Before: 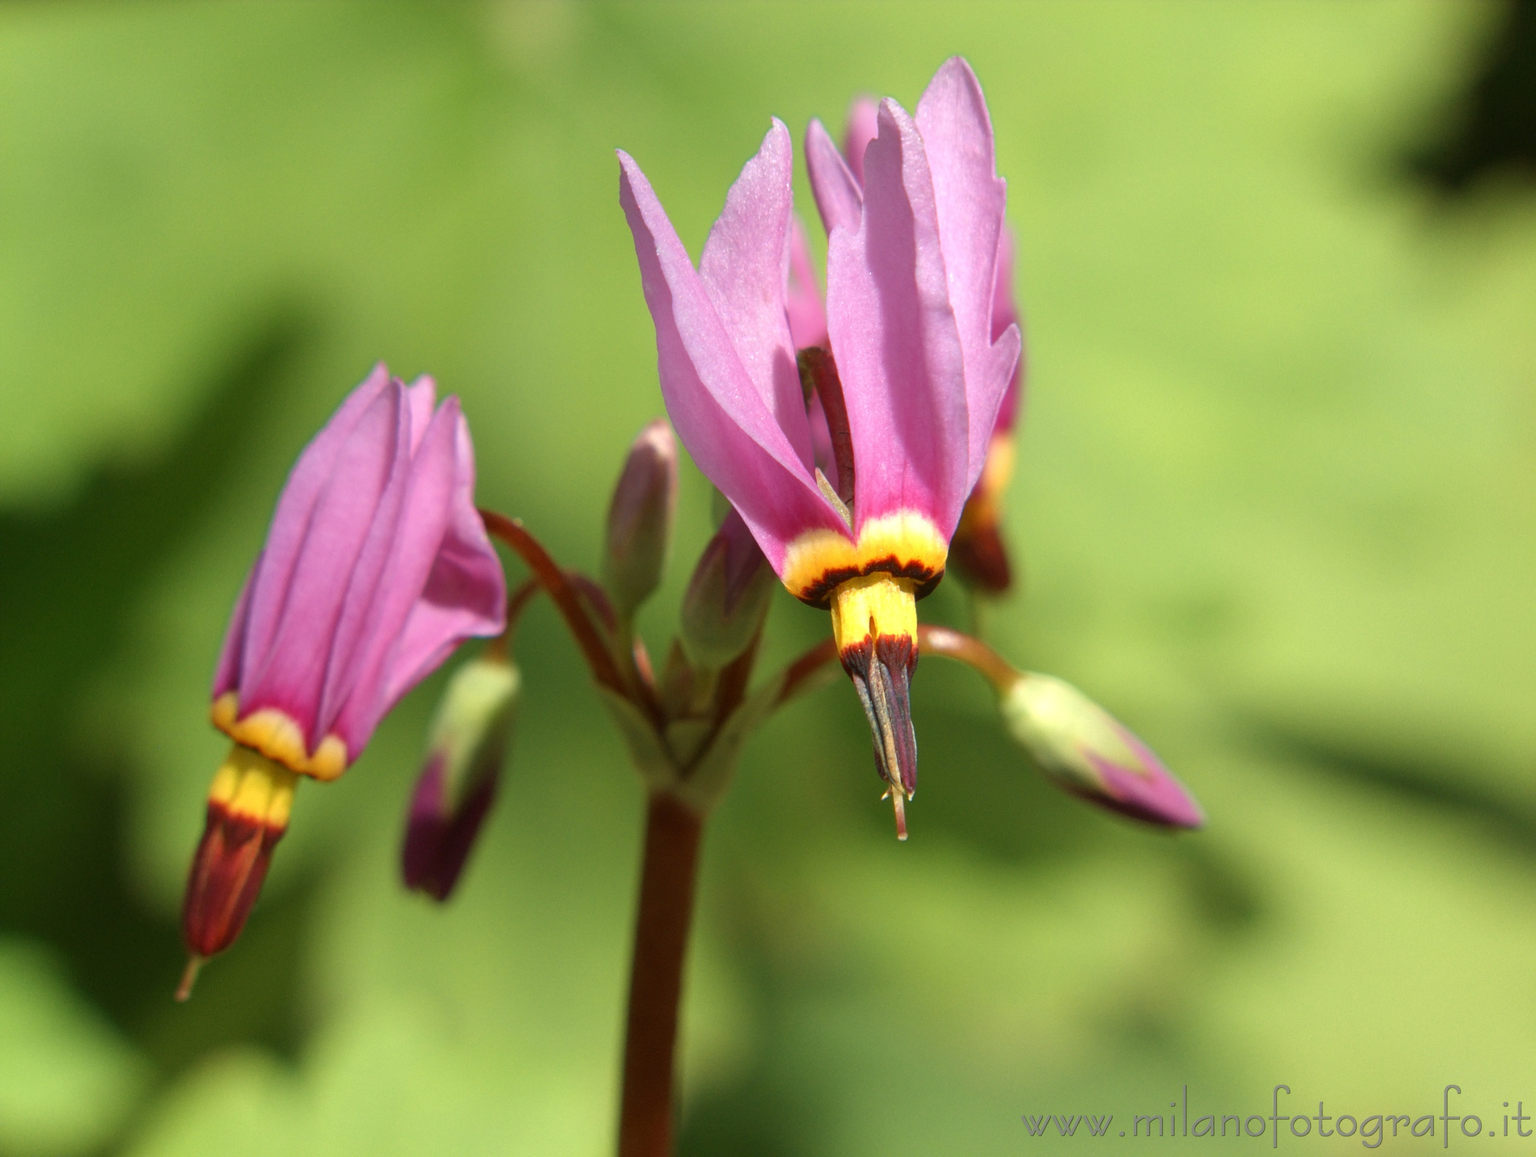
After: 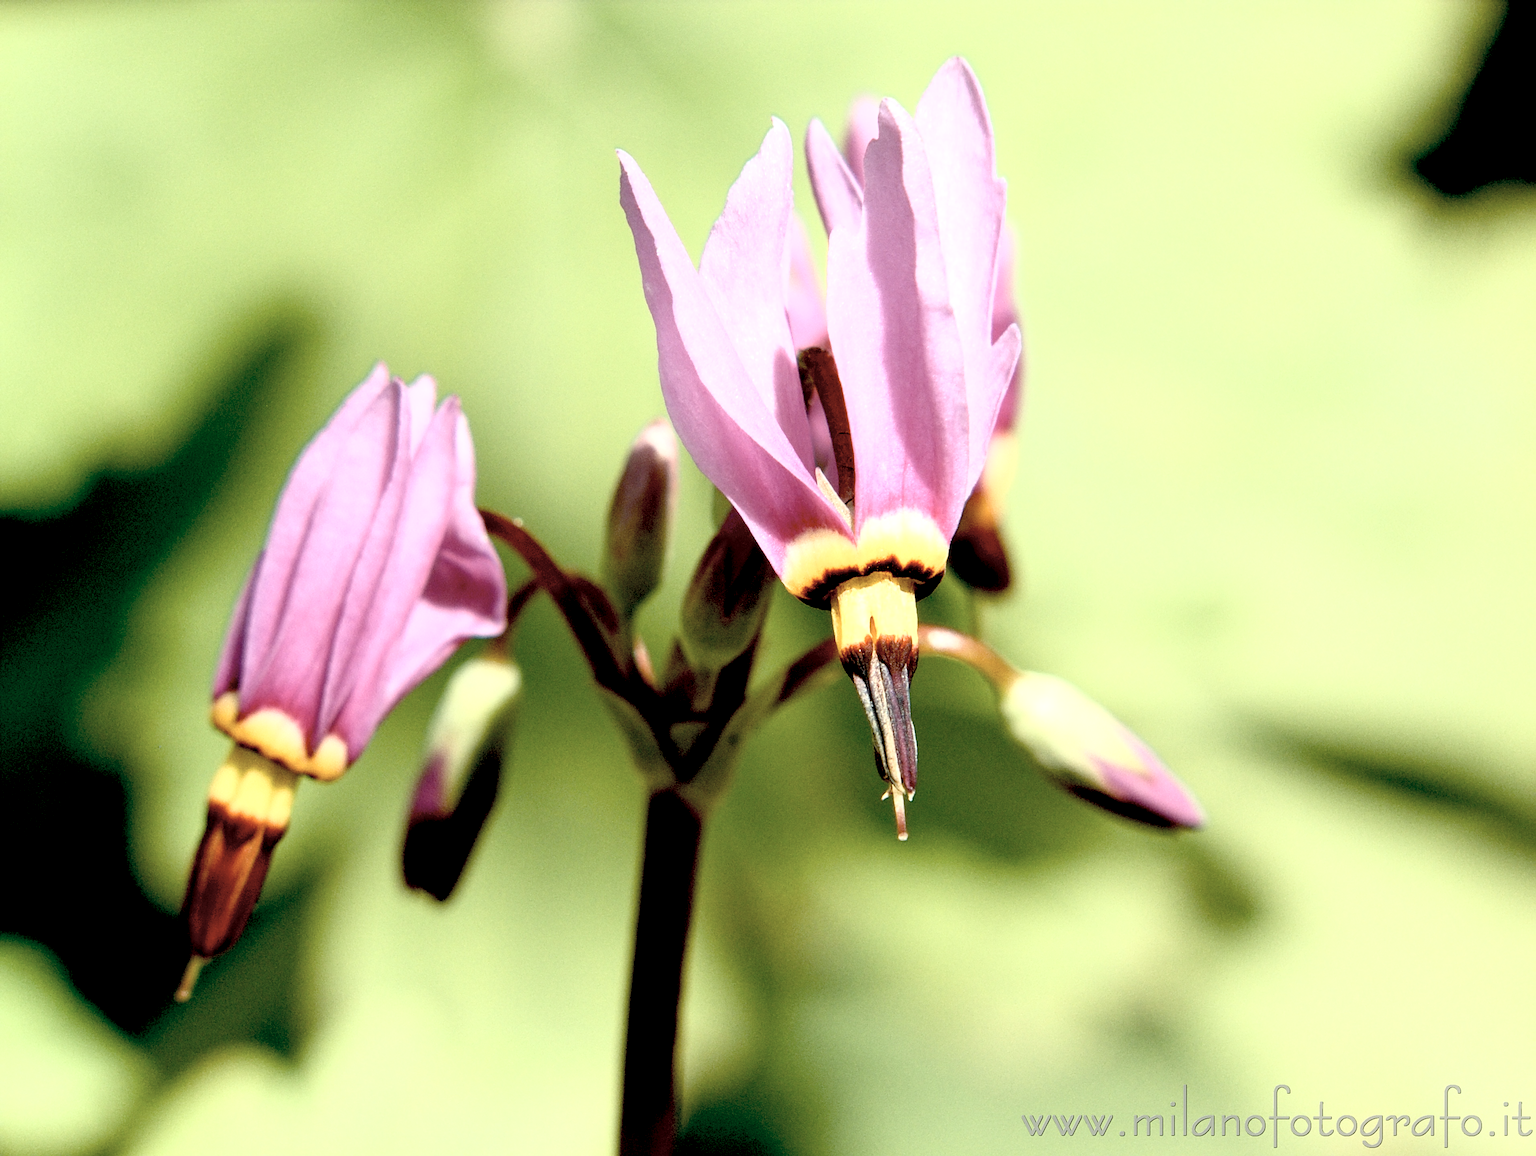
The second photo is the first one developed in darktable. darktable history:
base curve: curves: ch0 [(0, 0) (0.557, 0.834) (1, 1)]
color correction: highlights b* 0.009, saturation 0.533
sharpen: on, module defaults
exposure: black level correction 0.04, exposure 0.498 EV, compensate exposure bias true, compensate highlight preservation false
local contrast: highlights 104%, shadows 103%, detail 119%, midtone range 0.2
